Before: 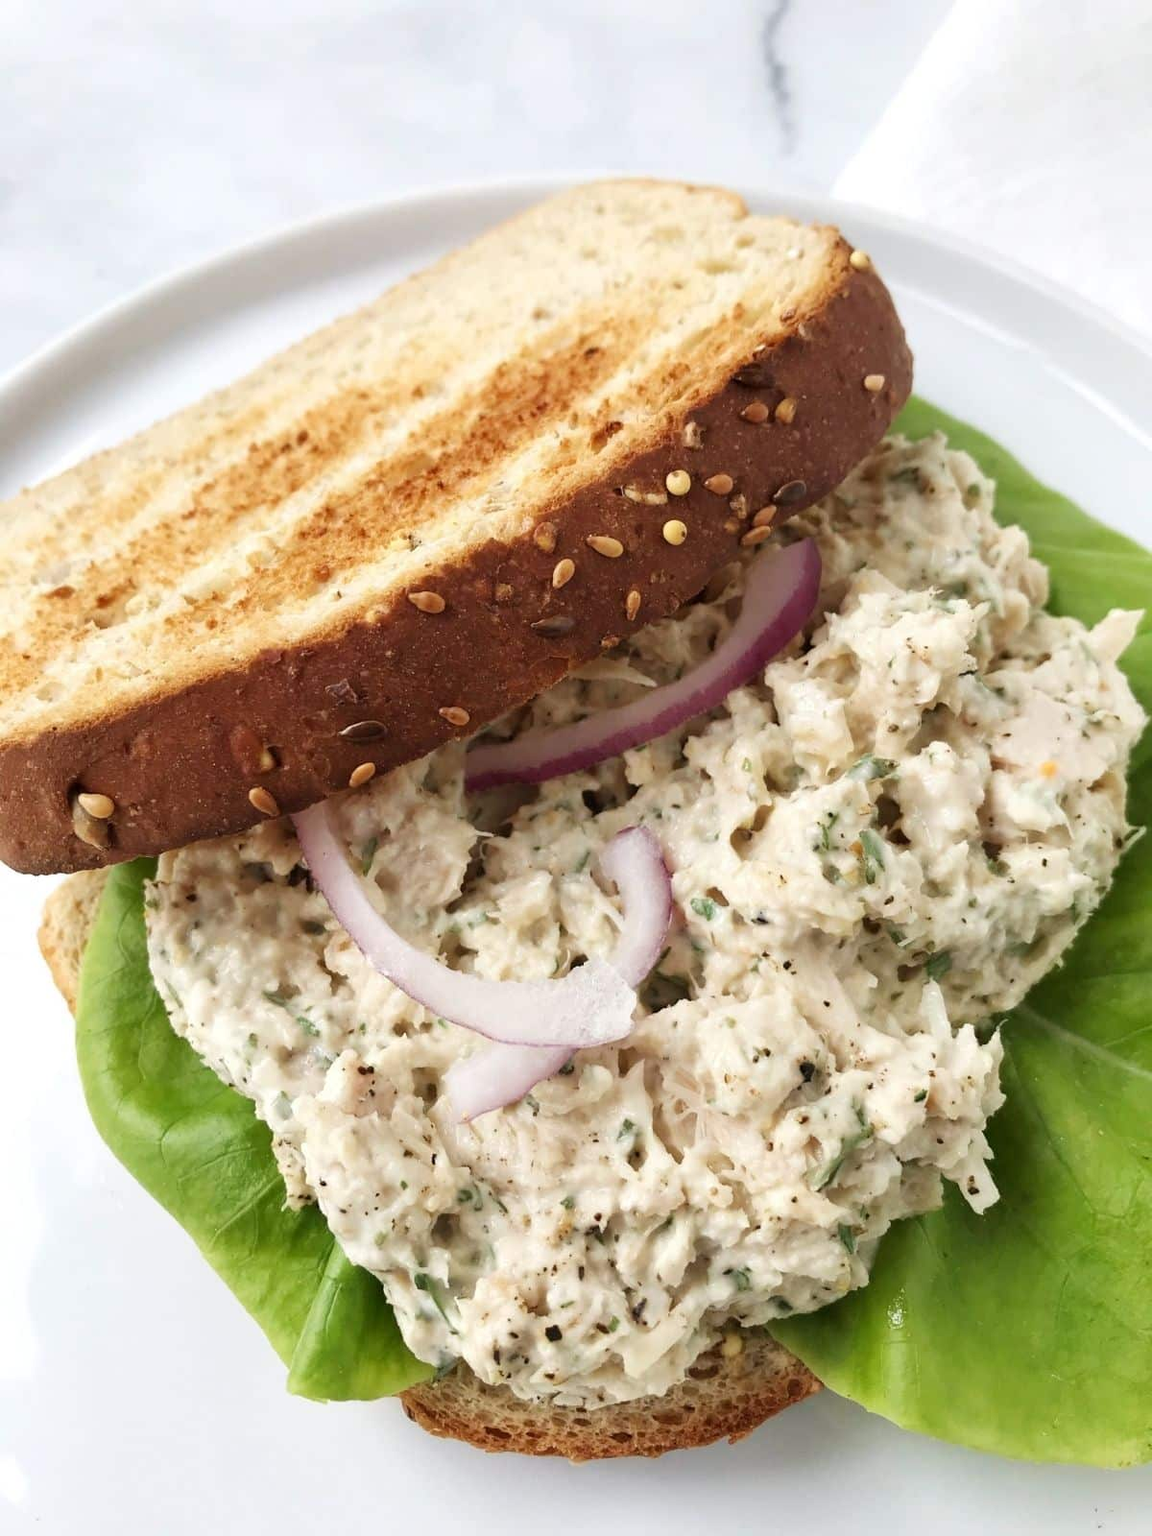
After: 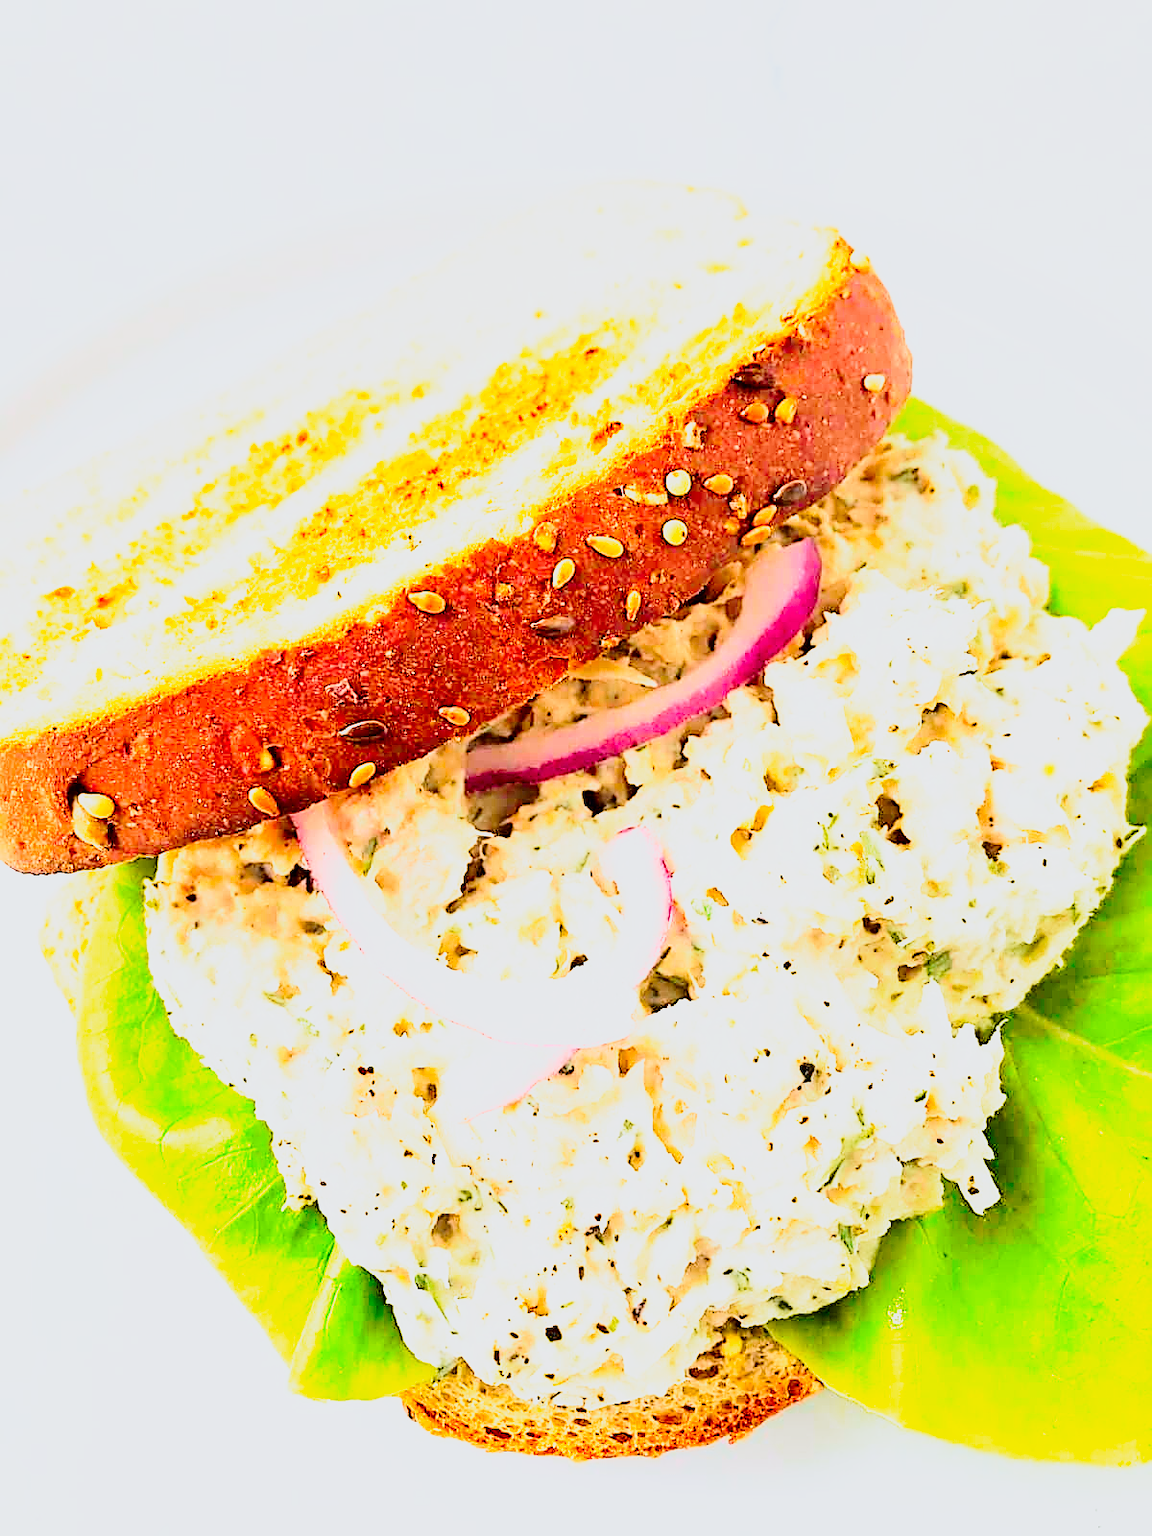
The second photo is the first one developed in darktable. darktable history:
tone curve: curves: ch0 [(0, 0) (0.049, 0.01) (0.154, 0.081) (0.491, 0.519) (0.748, 0.765) (1, 0.919)]; ch1 [(0, 0) (0.172, 0.123) (0.317, 0.272) (0.391, 0.424) (0.499, 0.497) (0.531, 0.541) (0.615, 0.608) (0.741, 0.783) (1, 1)]; ch2 [(0, 0) (0.411, 0.424) (0.483, 0.478) (0.546, 0.532) (0.652, 0.633) (1, 1)], color space Lab, independent channels, preserve colors none
base curve: curves: ch0 [(0, 0) (0.012, 0.01) (0.073, 0.168) (0.31, 0.711) (0.645, 0.957) (1, 1)], preserve colors none
color balance rgb: perceptual saturation grading › global saturation 25%, global vibrance 20%
sharpen: amount 1
exposure: exposure 0.485 EV, compensate highlight preservation false
contrast brightness saturation: contrast 0.2, brightness 0.16, saturation 0.22
